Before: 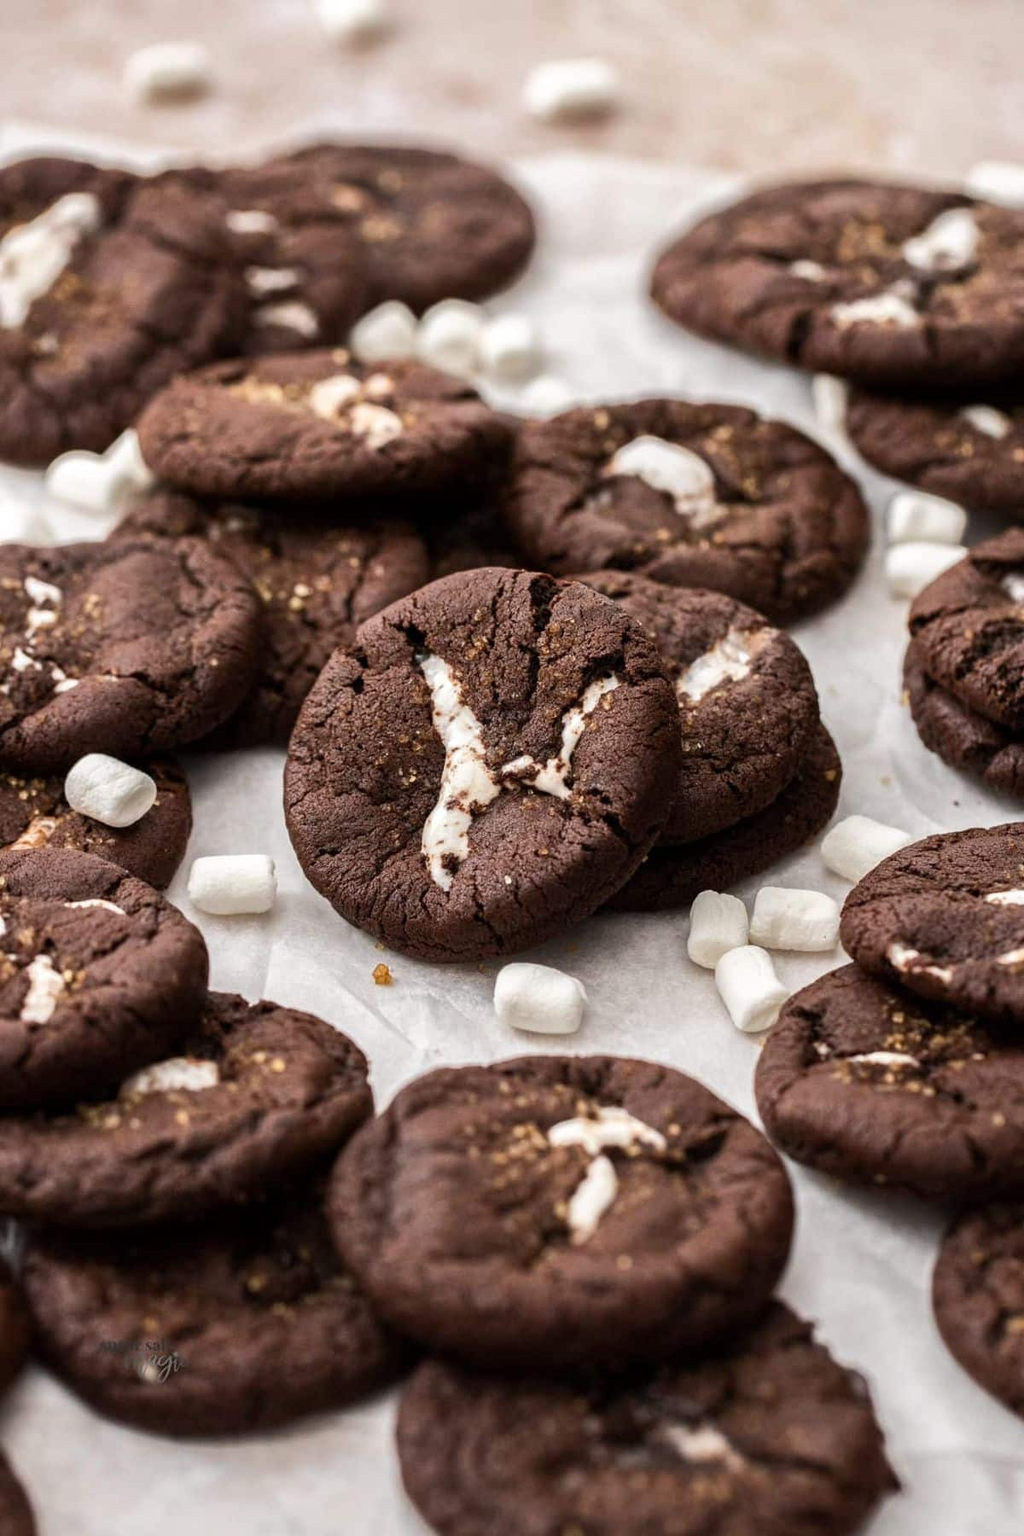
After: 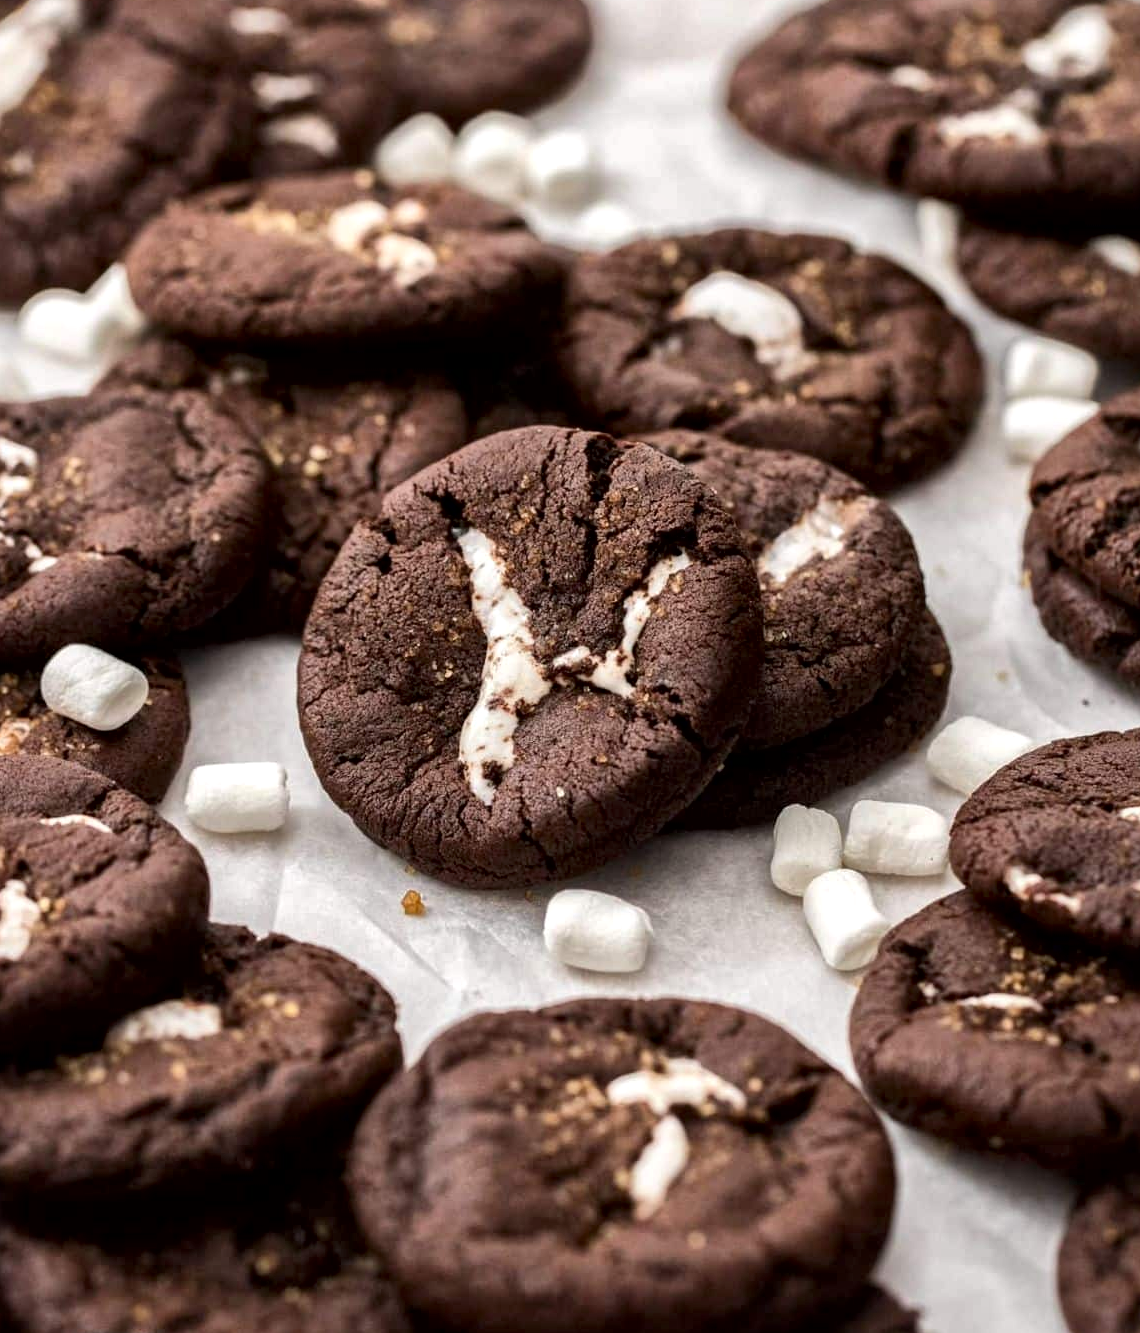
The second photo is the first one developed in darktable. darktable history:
crop and rotate: left 2.991%, top 13.302%, right 1.981%, bottom 12.636%
local contrast: mode bilateral grid, contrast 20, coarseness 50, detail 159%, midtone range 0.2
